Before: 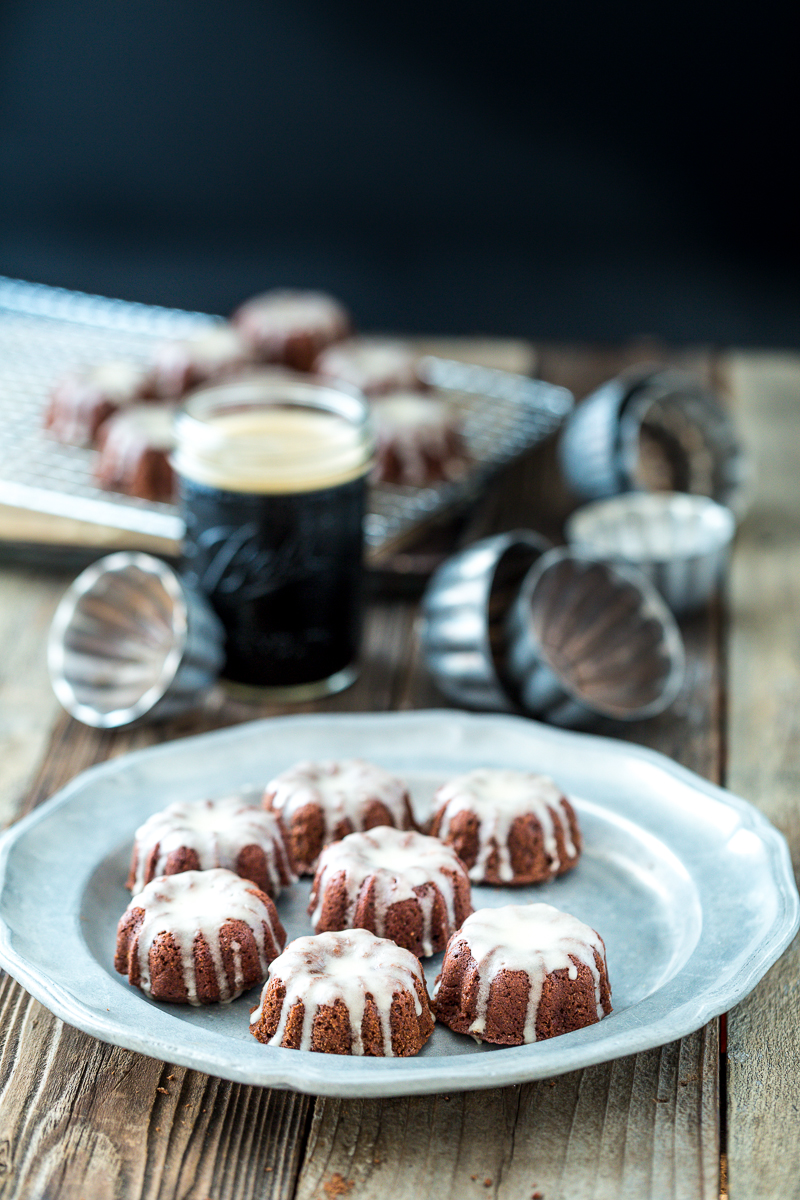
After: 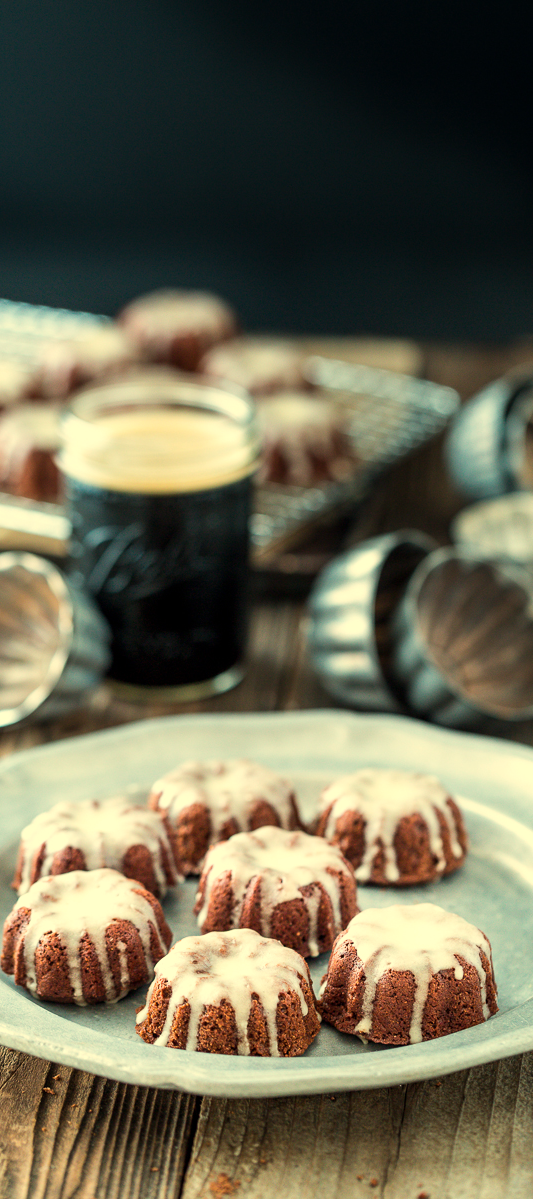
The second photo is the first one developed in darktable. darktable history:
white balance: red 1.08, blue 0.791
crop and rotate: left 14.292%, right 19.041%
tone equalizer: on, module defaults
